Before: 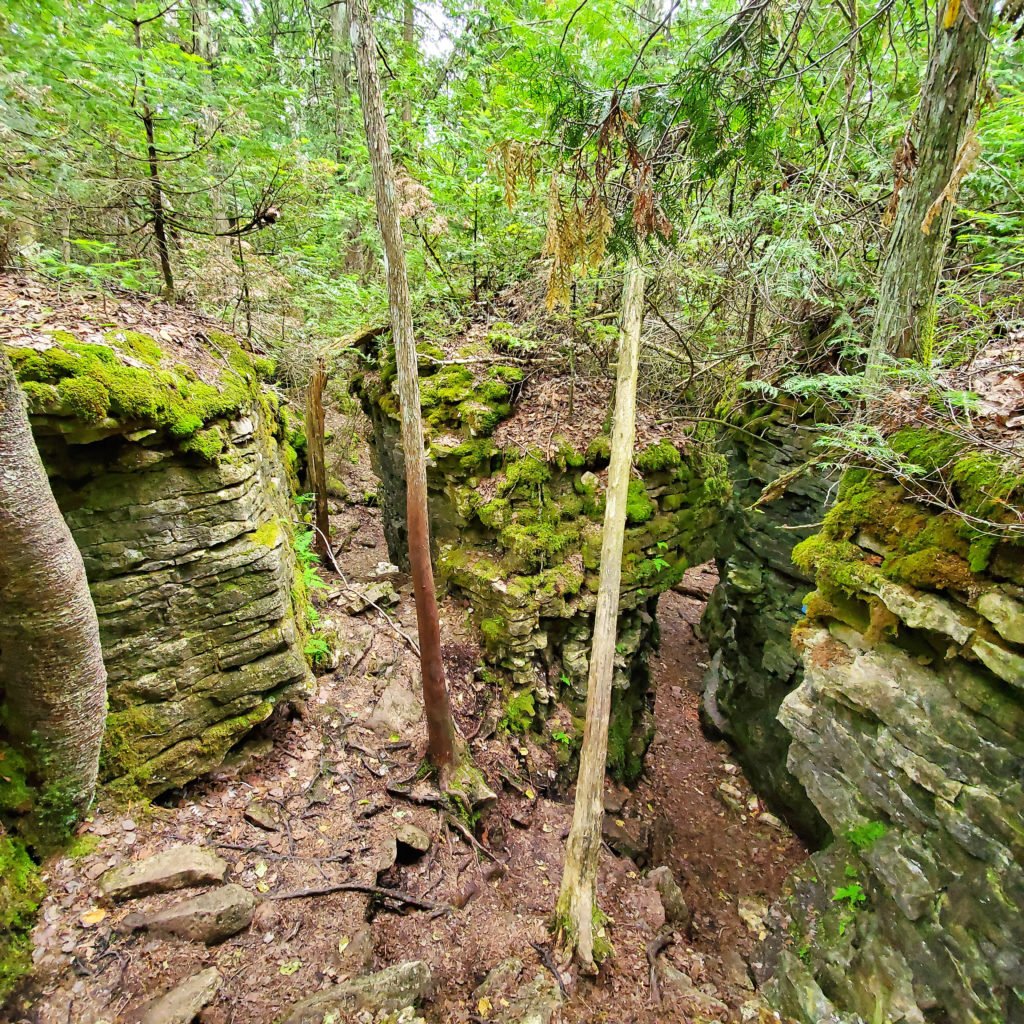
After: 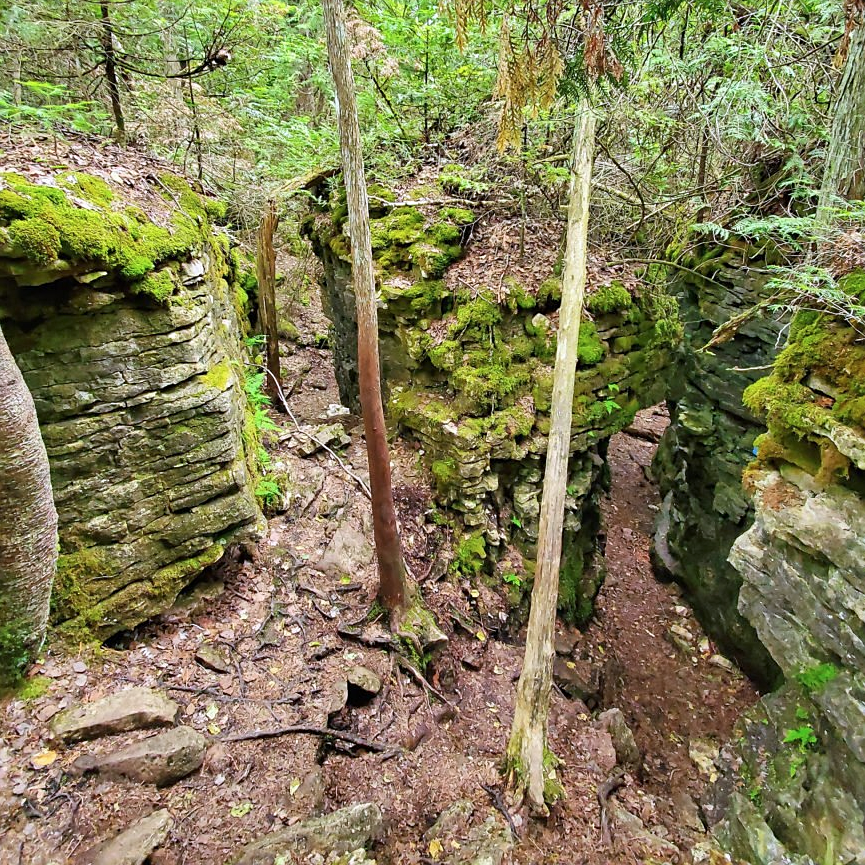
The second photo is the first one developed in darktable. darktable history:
crop and rotate: left 4.842%, top 15.51%, right 10.668%
sharpen: radius 1.272, amount 0.305, threshold 0
color calibration: illuminant as shot in camera, x 0.358, y 0.373, temperature 4628.91 K
